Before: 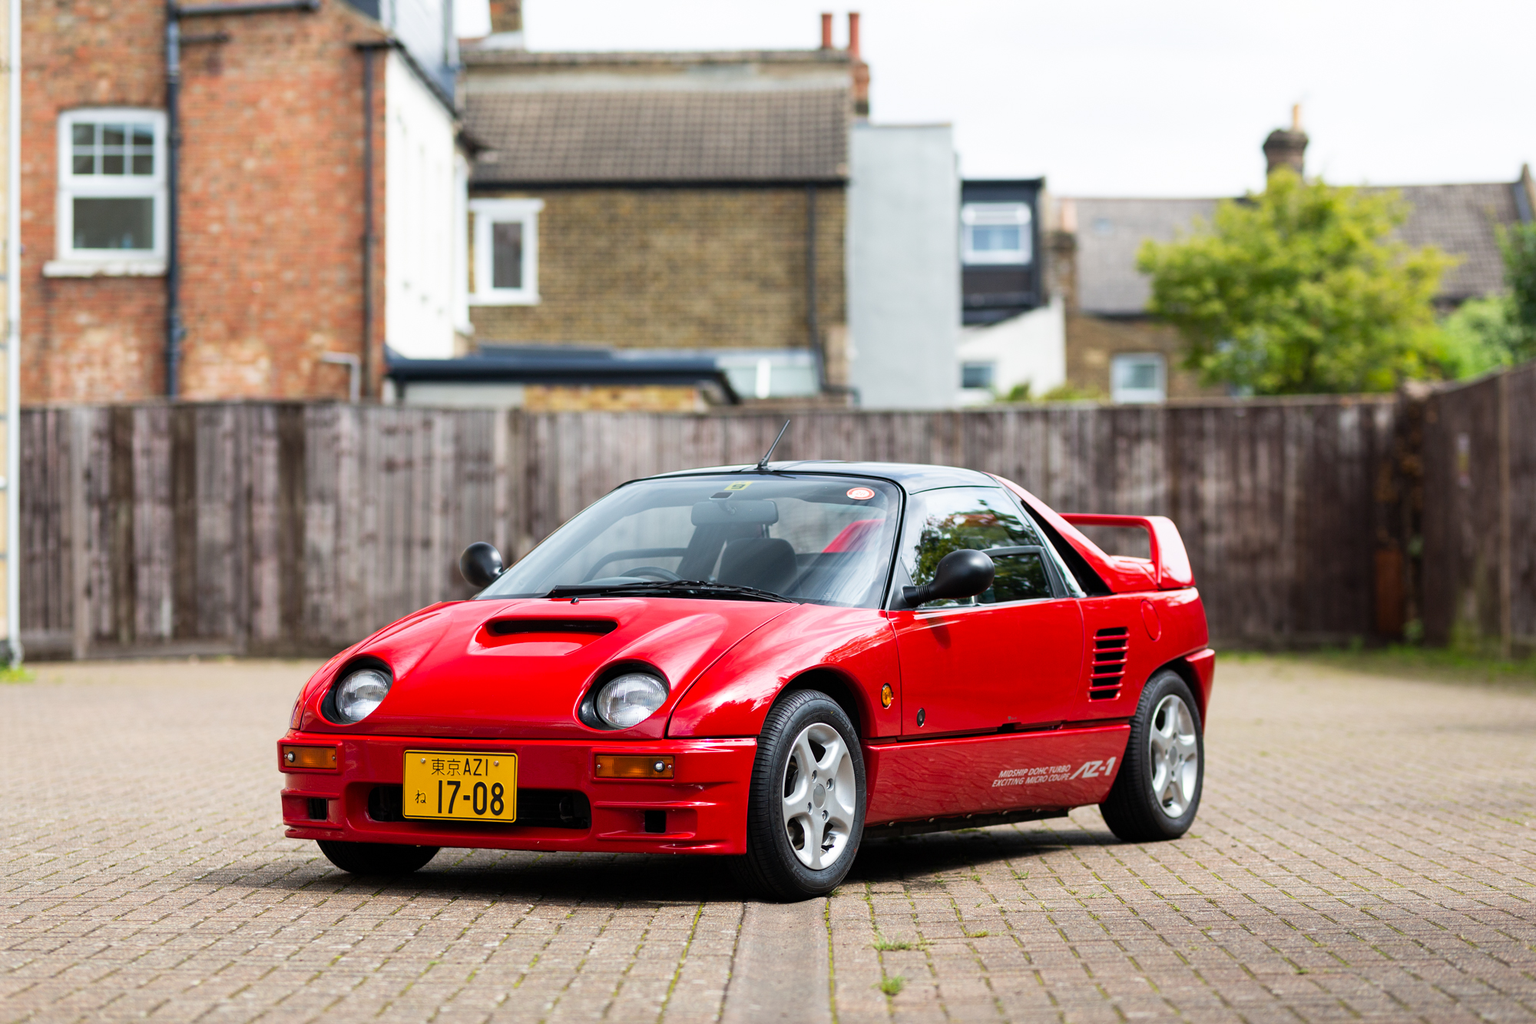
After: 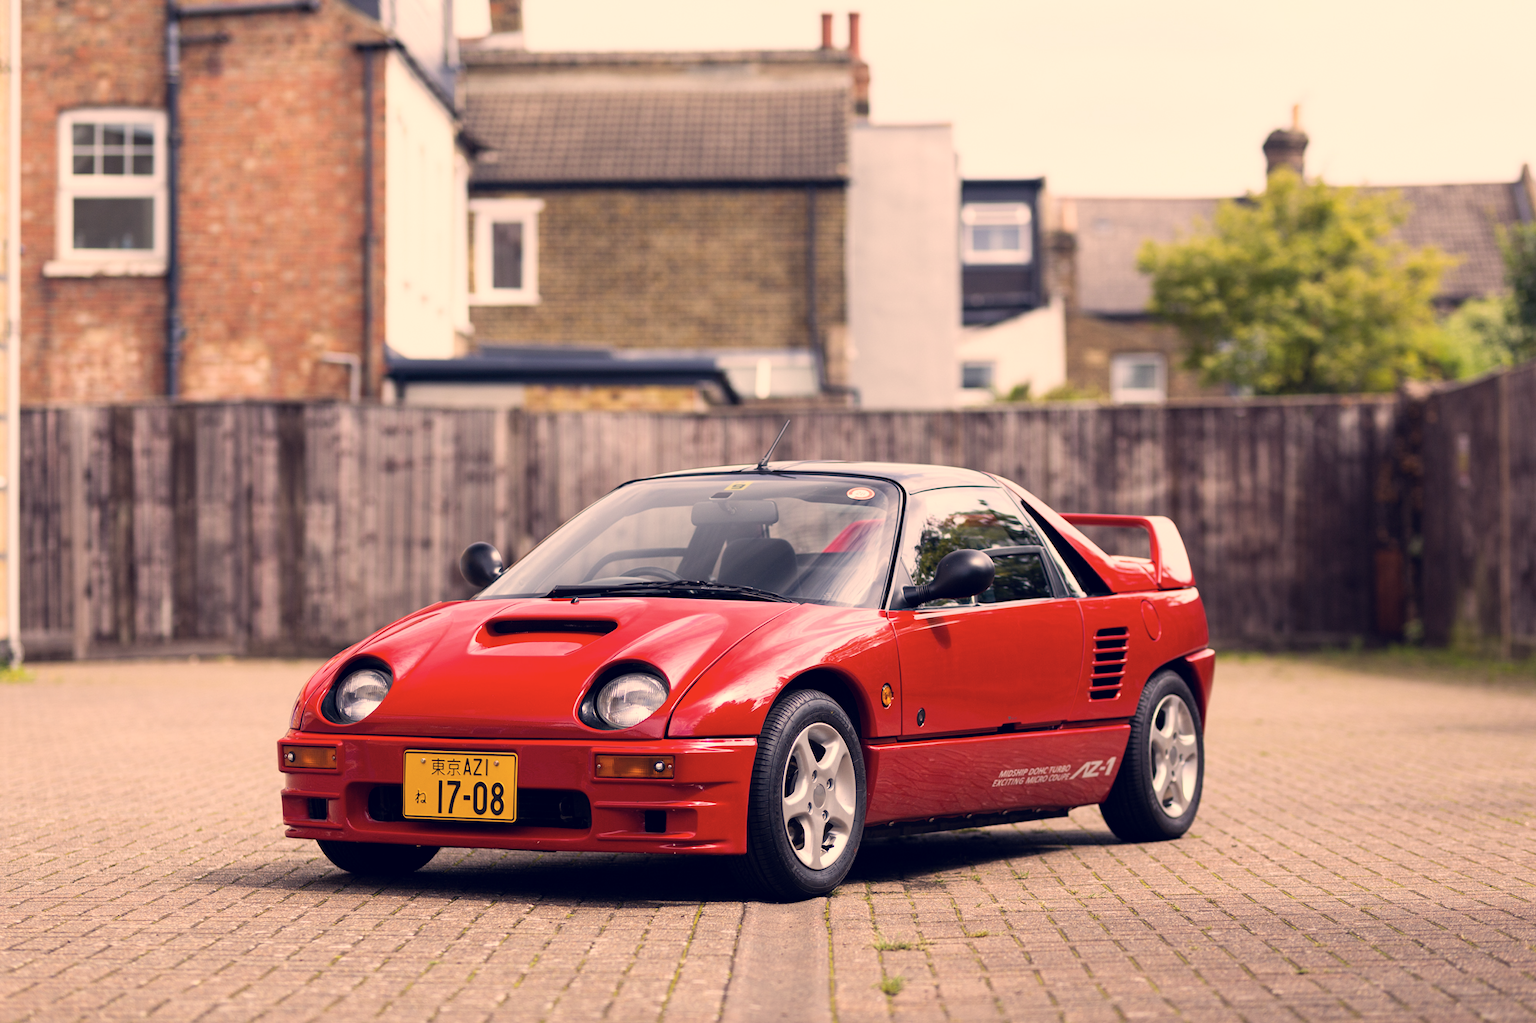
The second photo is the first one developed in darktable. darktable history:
color correction: highlights a* 19.99, highlights b* 26.75, shadows a* 3.37, shadows b* -17.97, saturation 0.758
